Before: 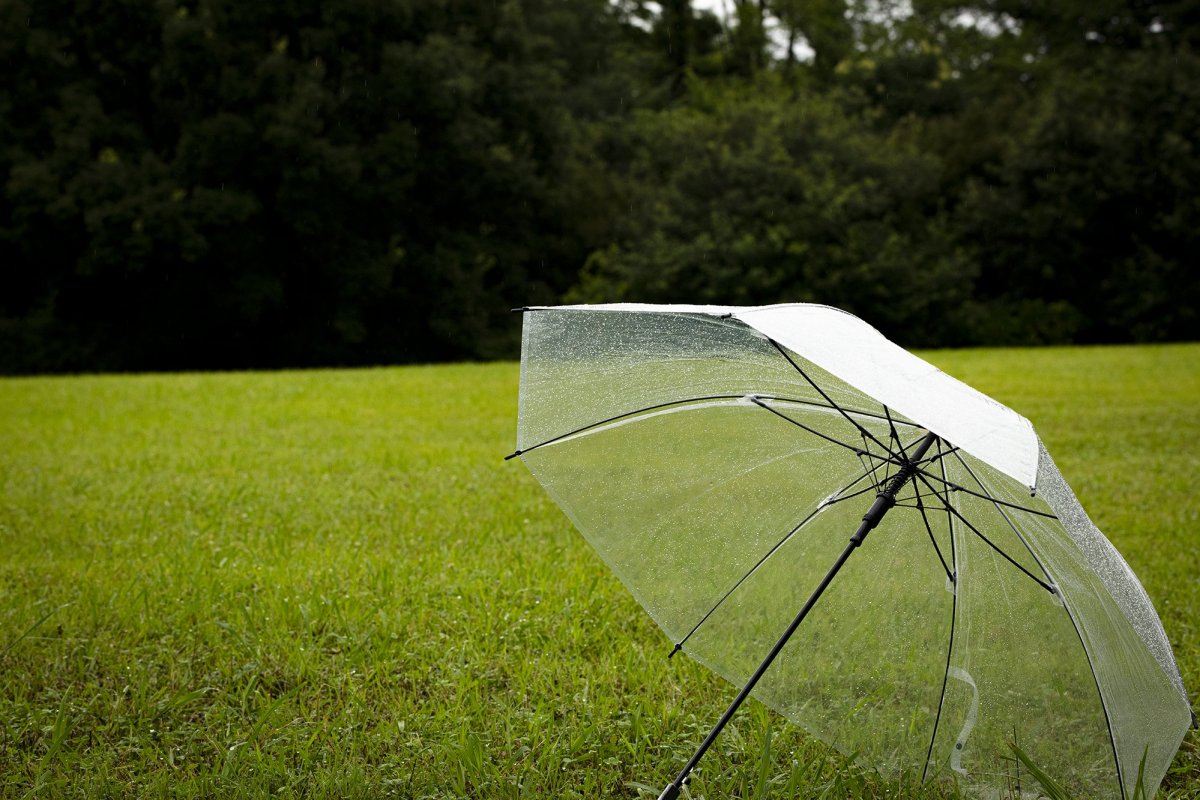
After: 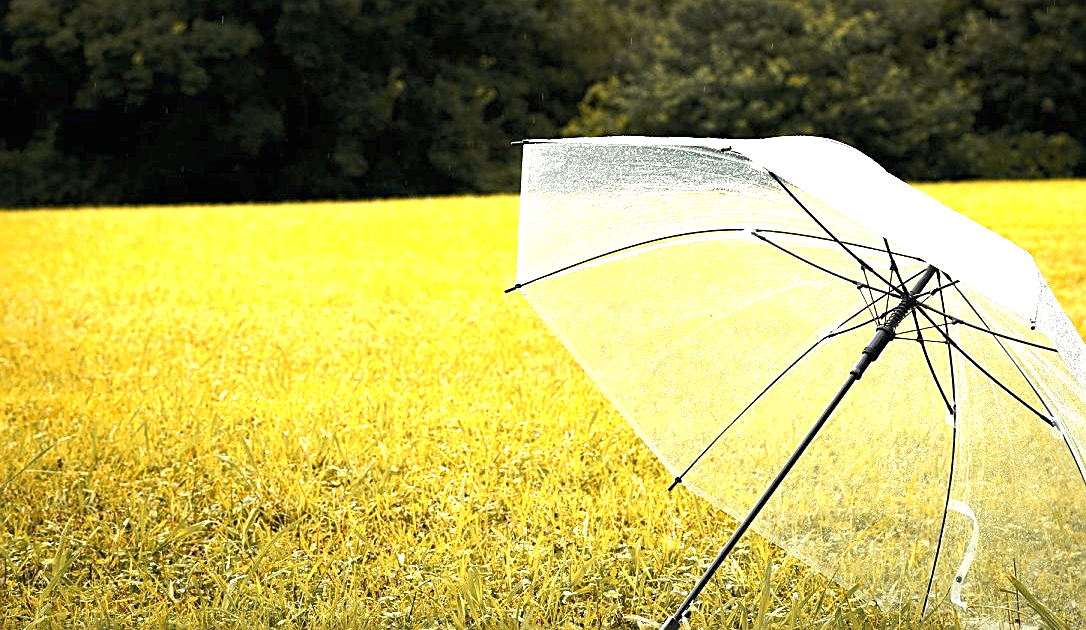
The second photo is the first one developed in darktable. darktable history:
crop: top 20.916%, right 9.437%, bottom 0.316%
exposure: black level correction 0, exposure 1.975 EV, compensate exposure bias true, compensate highlight preservation false
sharpen: amount 0.55
color zones: curves: ch1 [(0.263, 0.53) (0.376, 0.287) (0.487, 0.512) (0.748, 0.547) (1, 0.513)]; ch2 [(0.262, 0.45) (0.751, 0.477)], mix 31.98%
